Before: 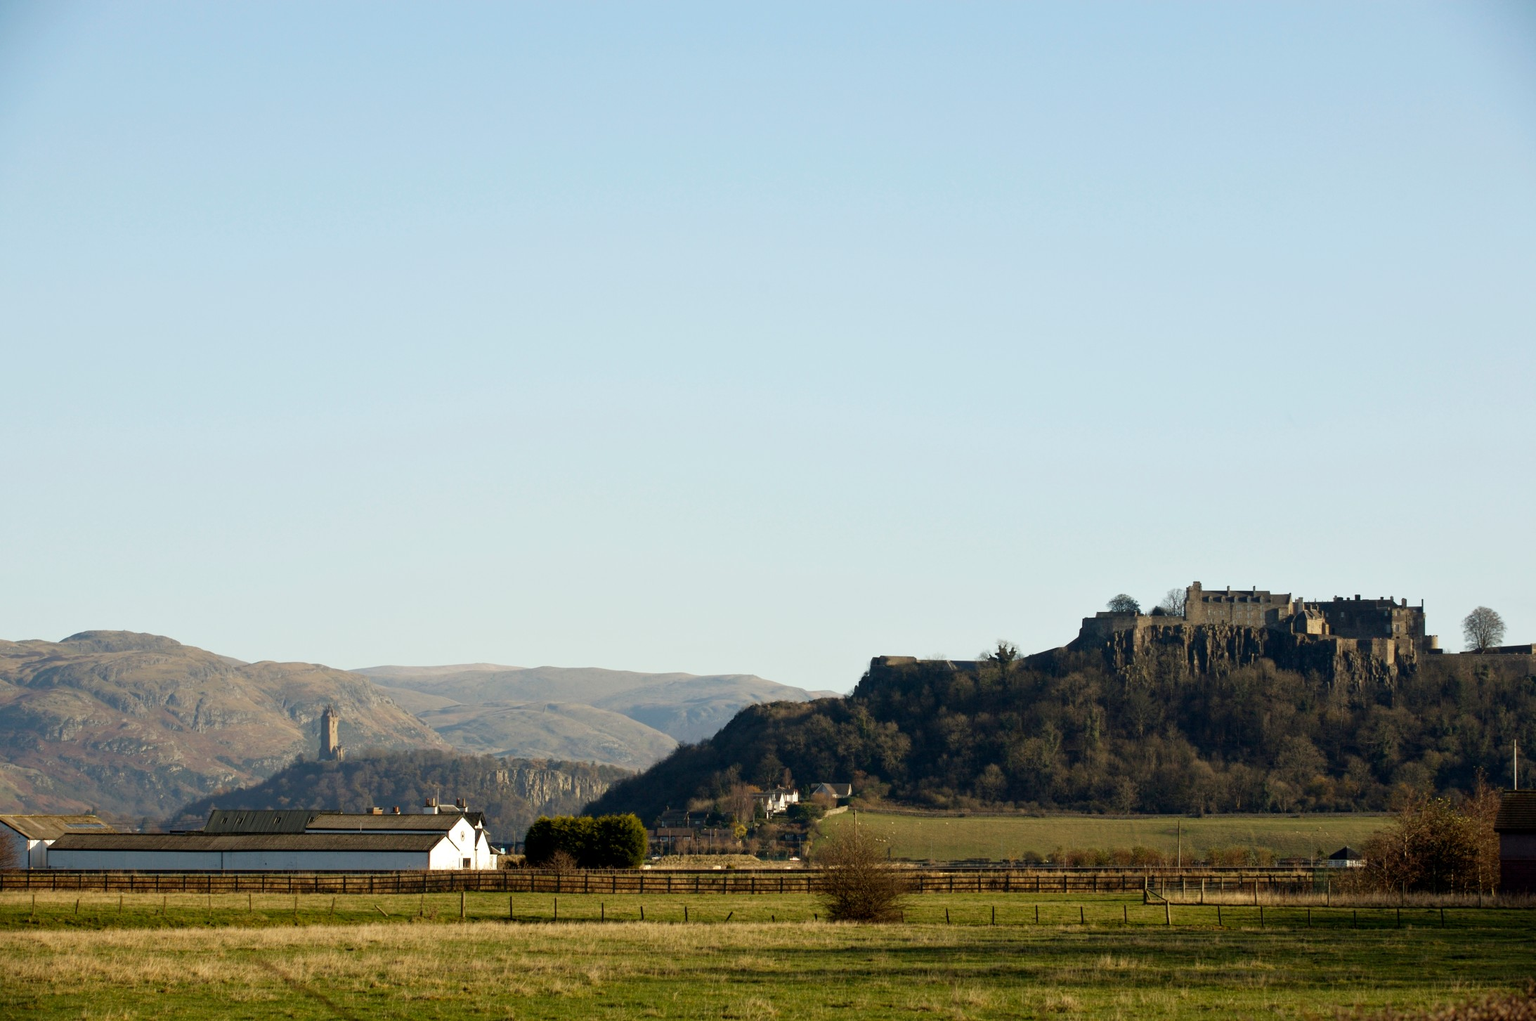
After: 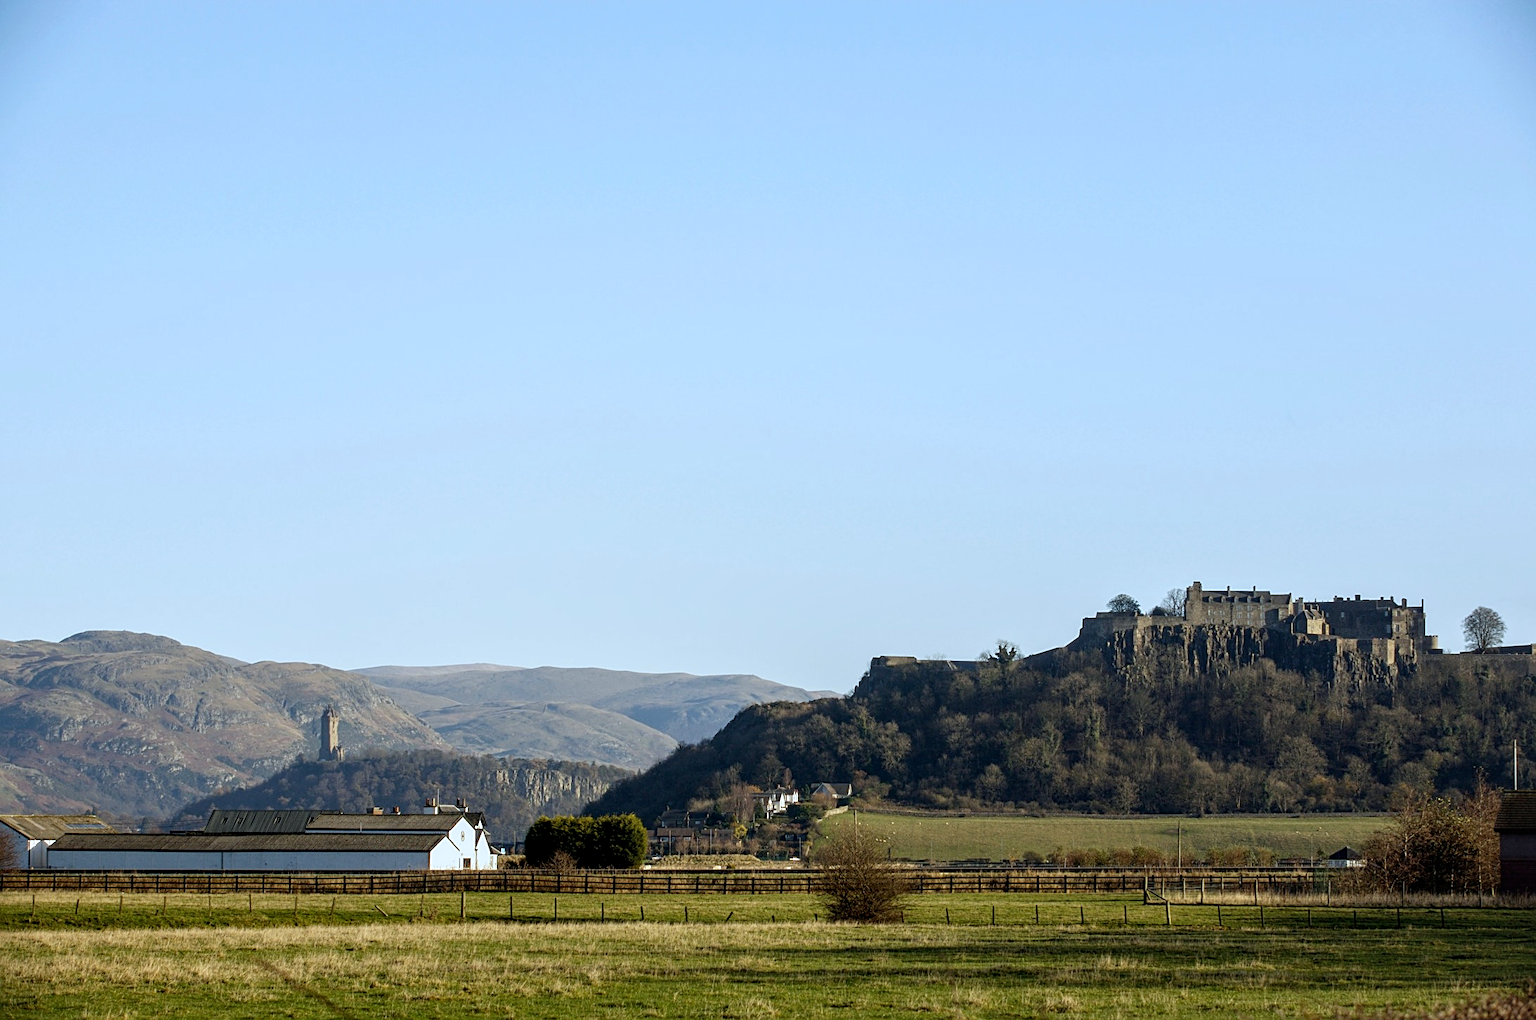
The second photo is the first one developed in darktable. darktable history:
local contrast: highlights 55%, shadows 52%, detail 130%, midtone range 0.452
sharpen: on, module defaults
white balance: red 0.931, blue 1.11
